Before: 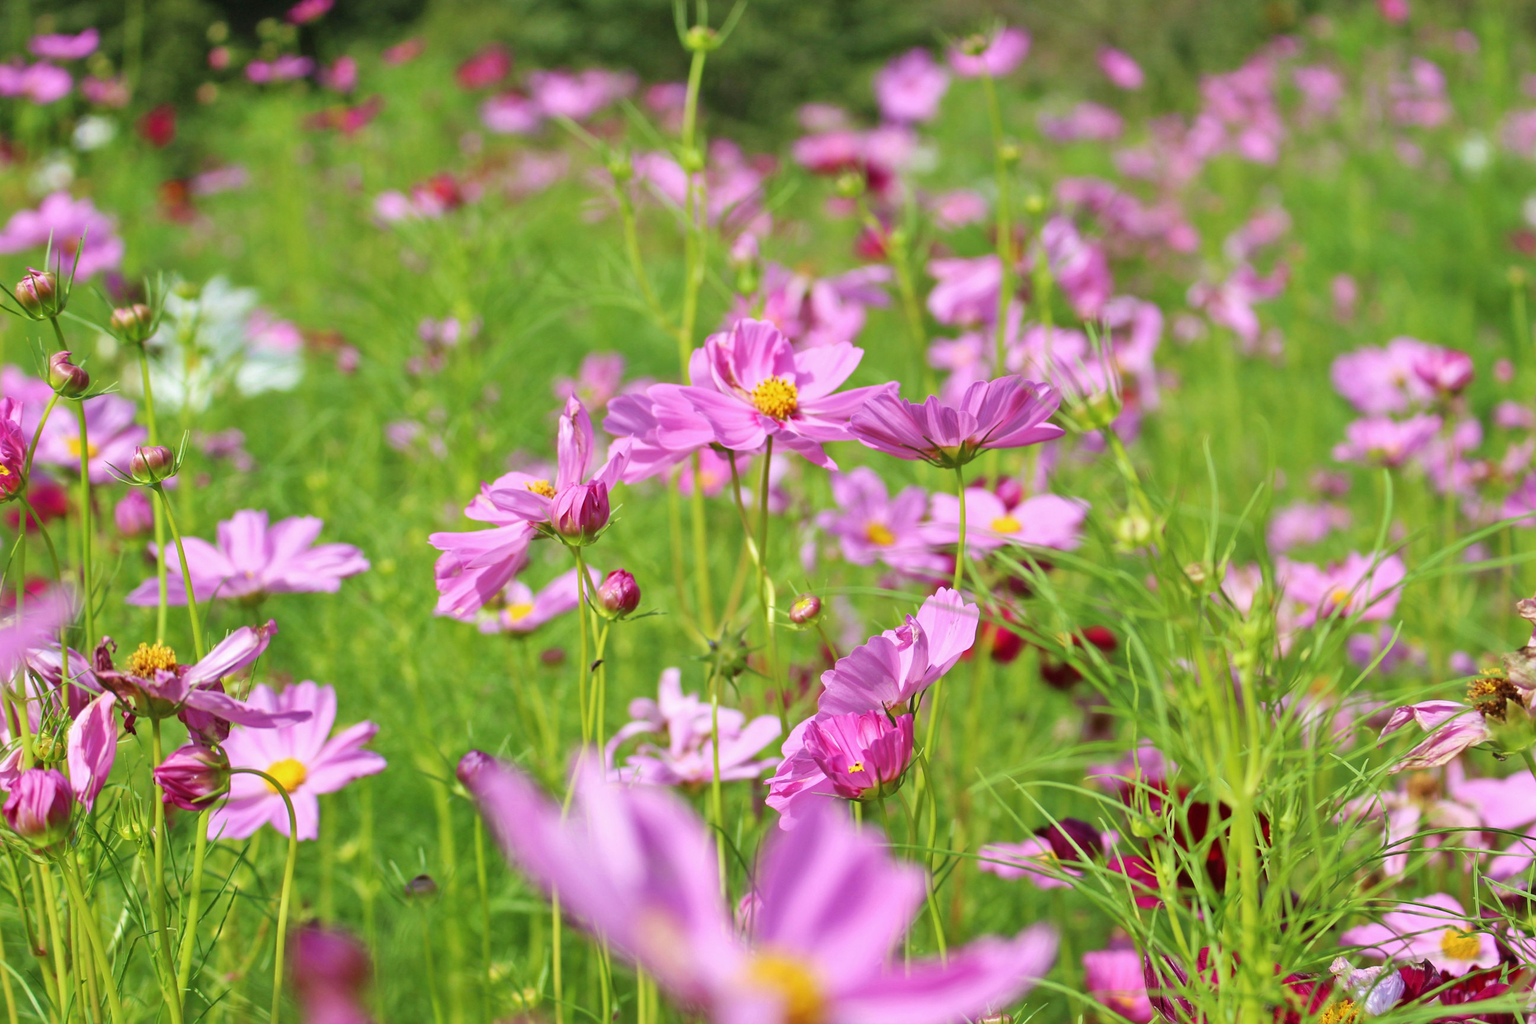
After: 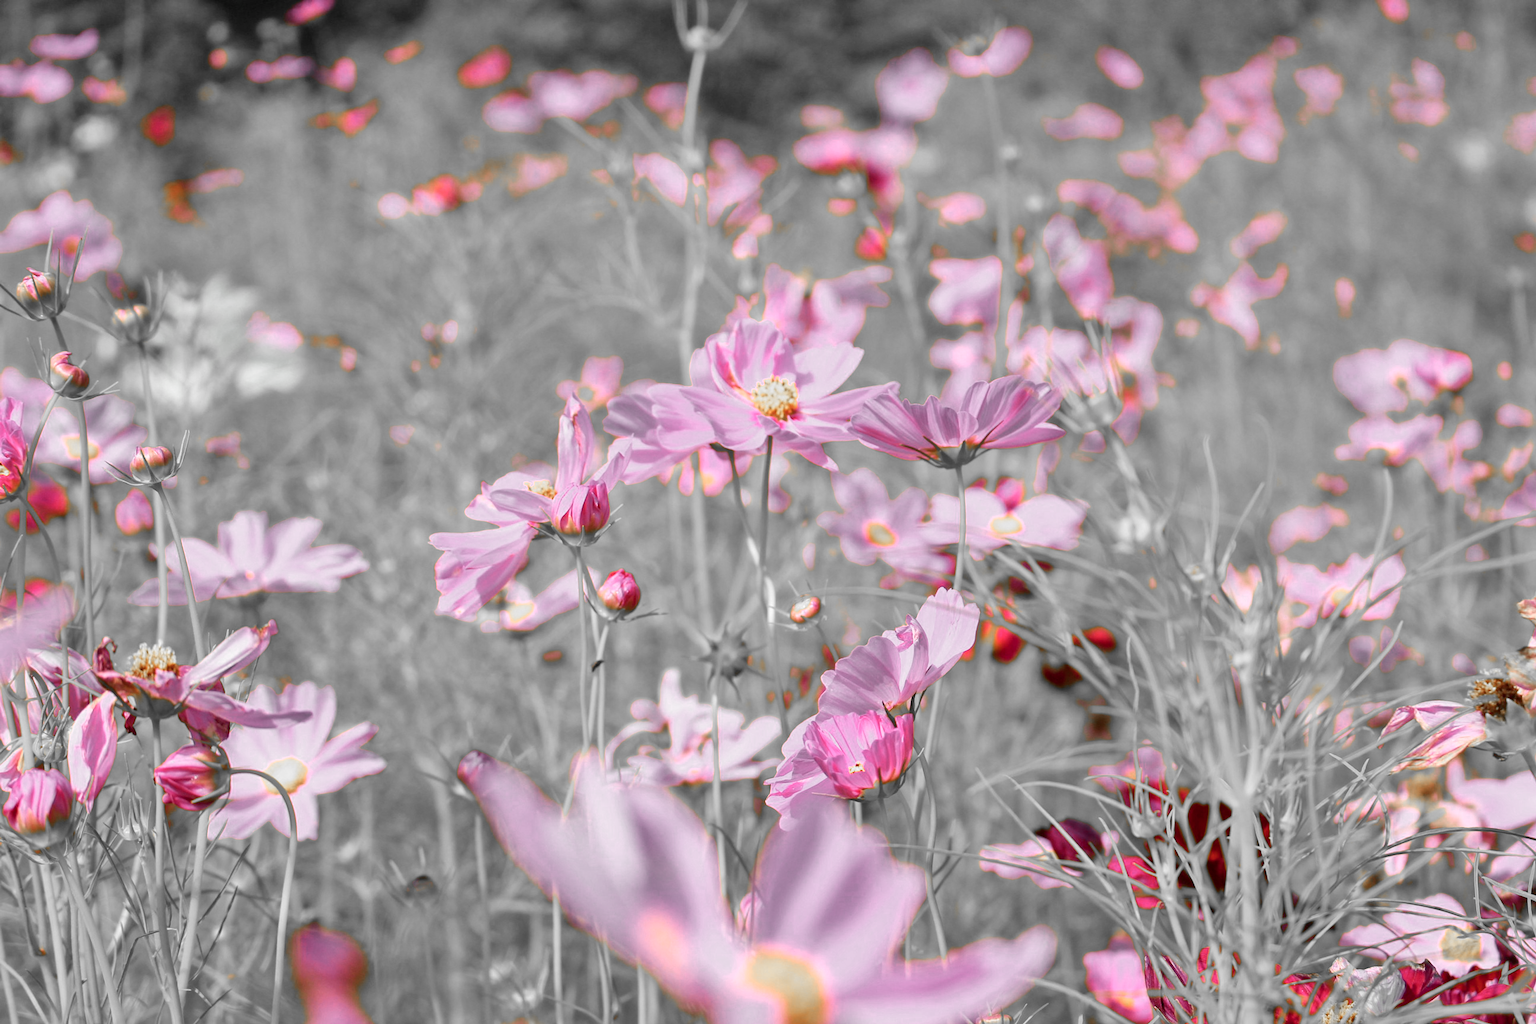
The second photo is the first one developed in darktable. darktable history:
color zones: curves: ch0 [(0, 0.65) (0.096, 0.644) (0.221, 0.539) (0.429, 0.5) (0.571, 0.5) (0.714, 0.5) (0.857, 0.5) (1, 0.65)]; ch1 [(0, 0.5) (0.143, 0.5) (0.257, -0.002) (0.429, 0.04) (0.571, -0.001) (0.714, -0.015) (0.857, 0.024) (1, 0.5)]
color balance rgb: global offset › luminance -0.245%, perceptual saturation grading › global saturation 0.947%, perceptual brilliance grading › global brilliance 1.706%, perceptual brilliance grading › highlights -3.841%, global vibrance 20%
